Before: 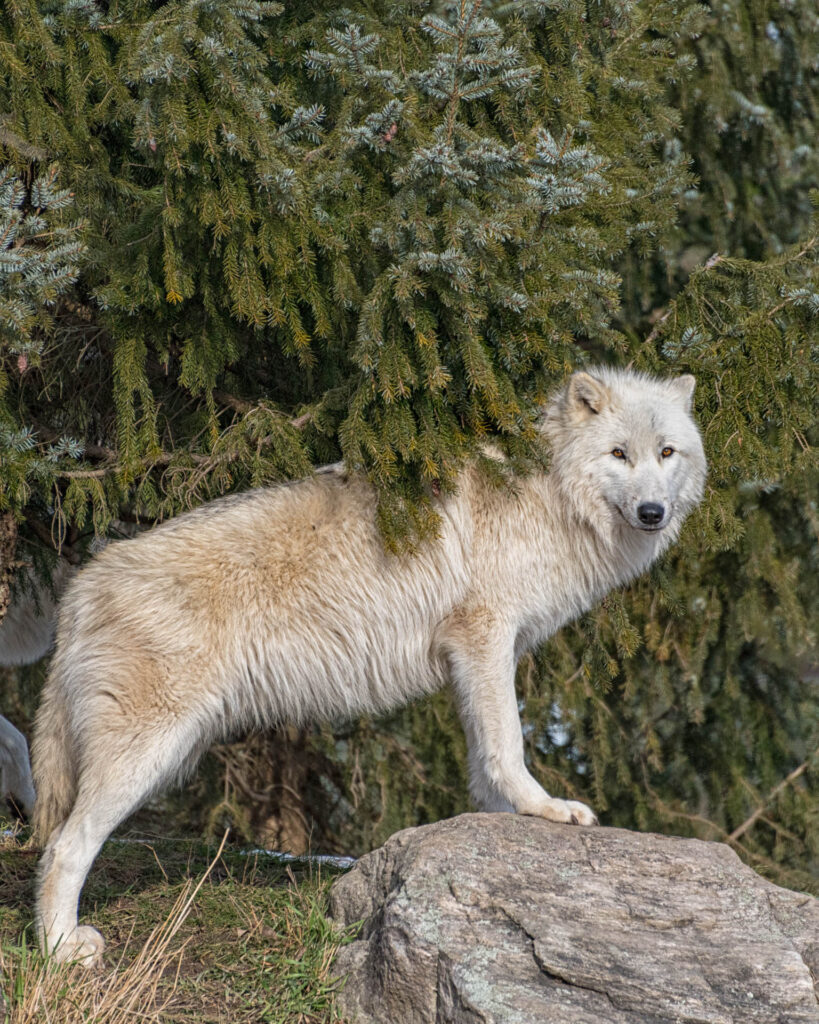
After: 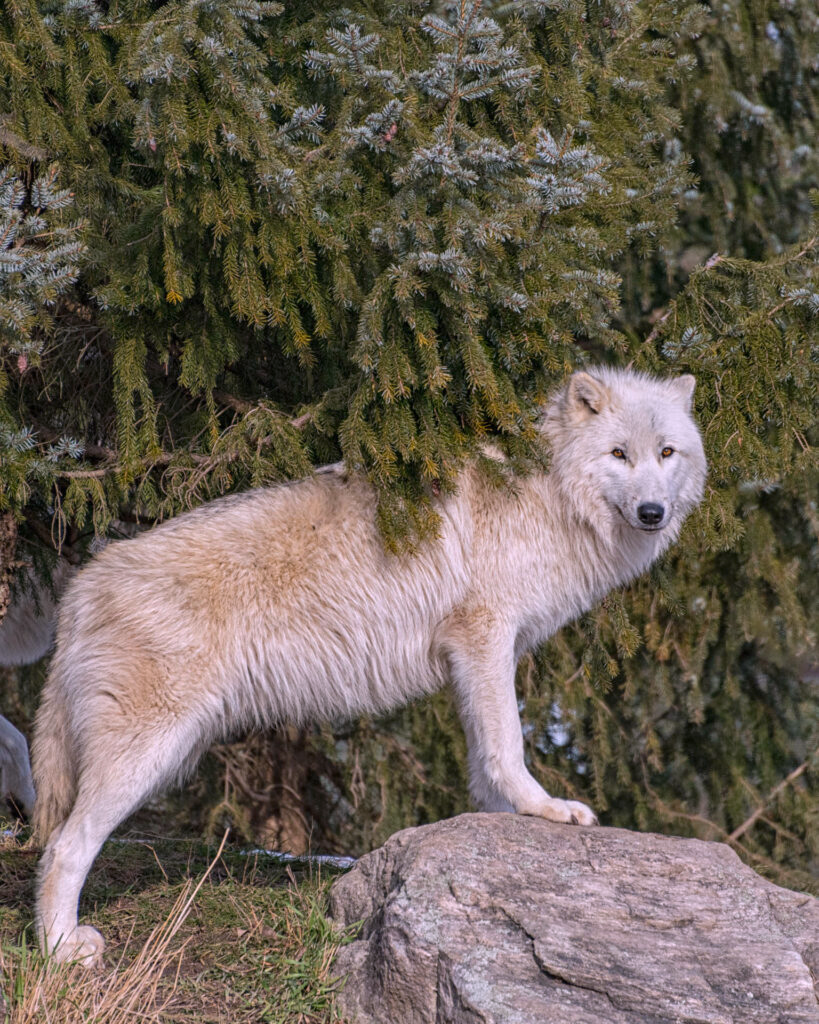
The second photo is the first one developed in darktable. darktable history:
shadows and highlights: shadows -20, white point adjustment -2, highlights -35
exposure: exposure -0.01 EV, compensate highlight preservation false
rotate and perspective: automatic cropping original format, crop left 0, crop top 0
white balance: red 1.066, blue 1.119
